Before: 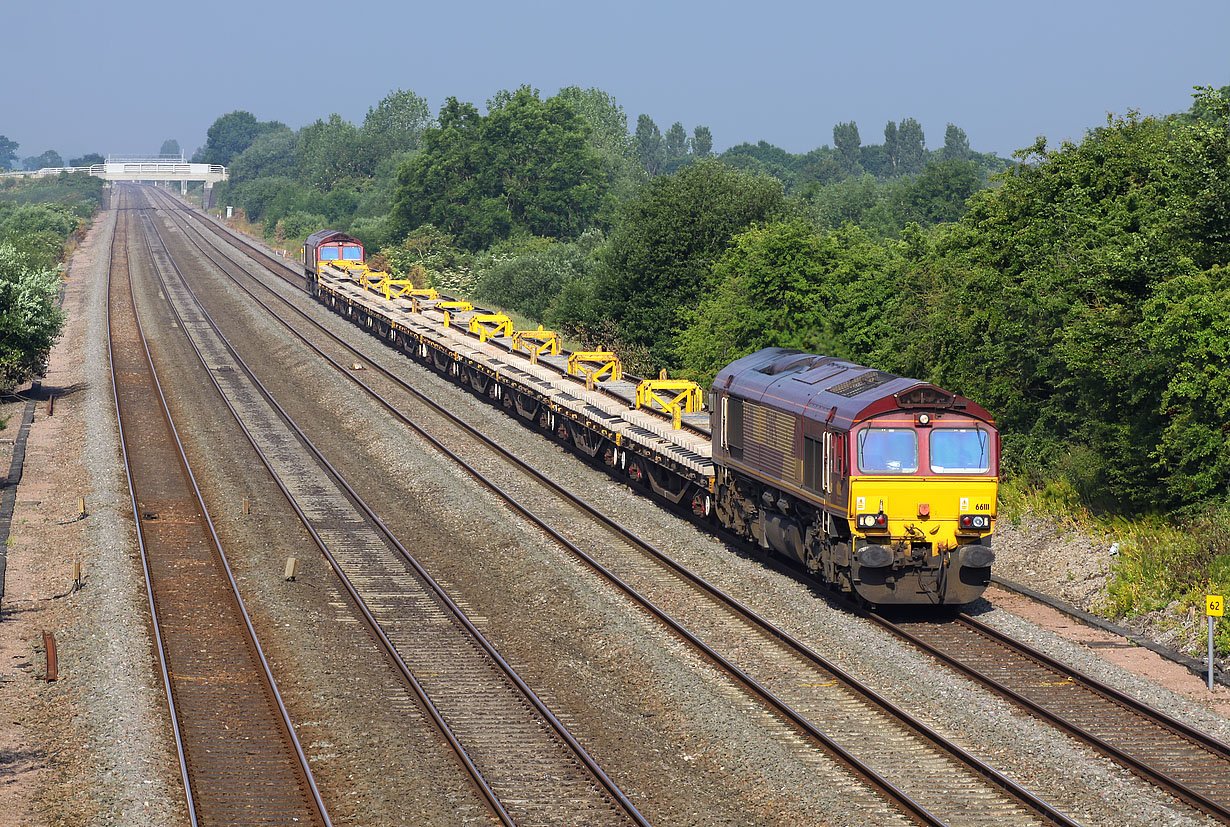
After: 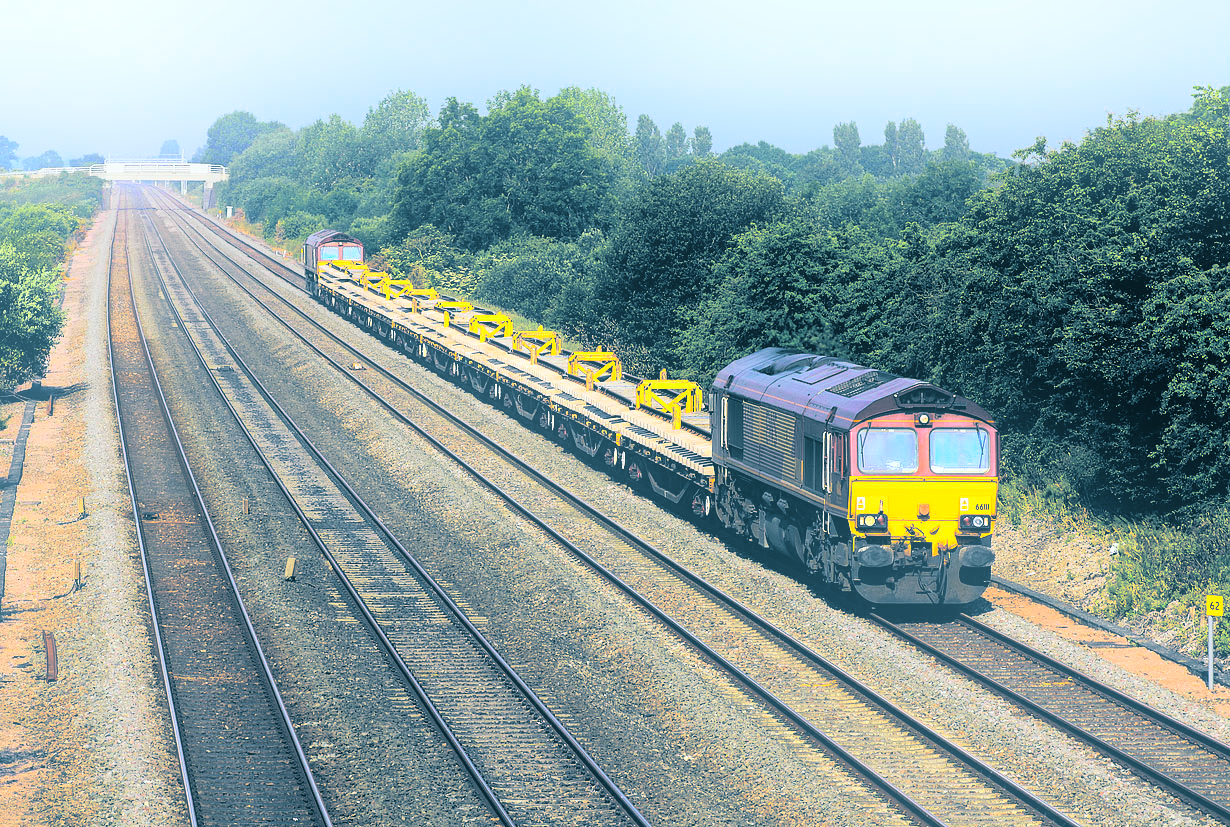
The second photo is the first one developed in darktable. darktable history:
tone curve: curves: ch0 [(0, 0.021) (0.148, 0.076) (0.232, 0.191) (0.398, 0.423) (0.572, 0.672) (0.705, 0.812) (0.877, 0.931) (0.99, 0.987)]; ch1 [(0, 0) (0.377, 0.325) (0.493, 0.486) (0.508, 0.502) (0.515, 0.514) (0.554, 0.586) (0.623, 0.658) (0.701, 0.704) (0.778, 0.751) (1, 1)]; ch2 [(0, 0) (0.431, 0.398) (0.485, 0.486) (0.495, 0.498) (0.511, 0.507) (0.58, 0.66) (0.679, 0.757) (0.749, 0.829) (1, 0.991)], color space Lab, independent channels
bloom: threshold 82.5%, strength 16.25%
split-toning: shadows › hue 212.4°, balance -70
